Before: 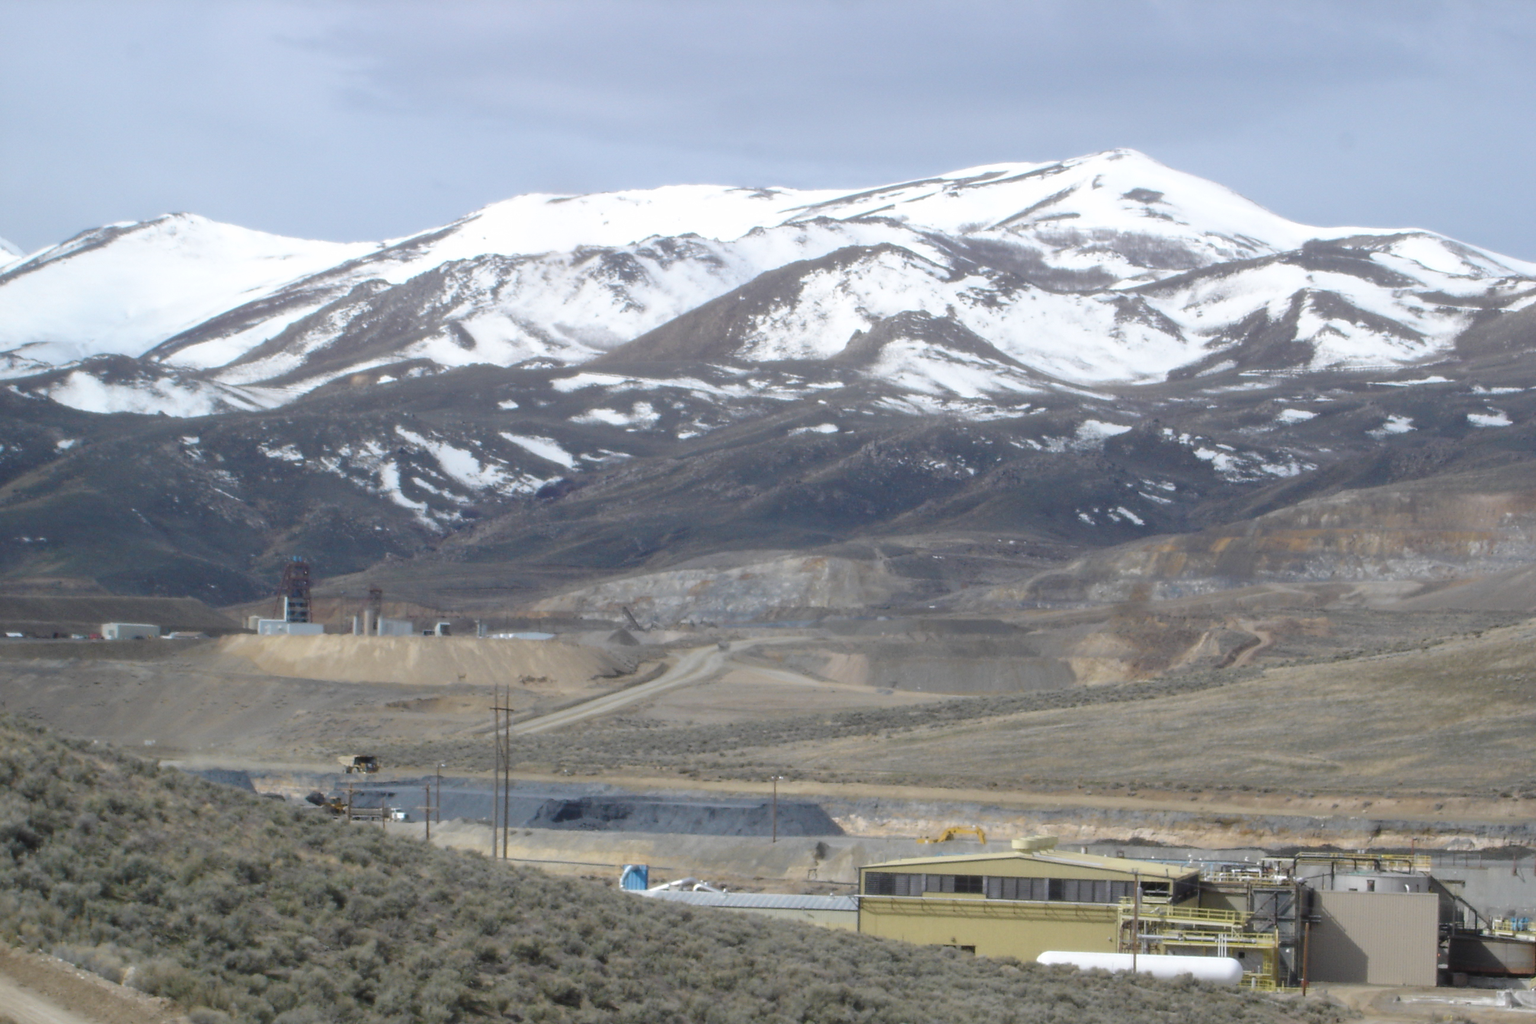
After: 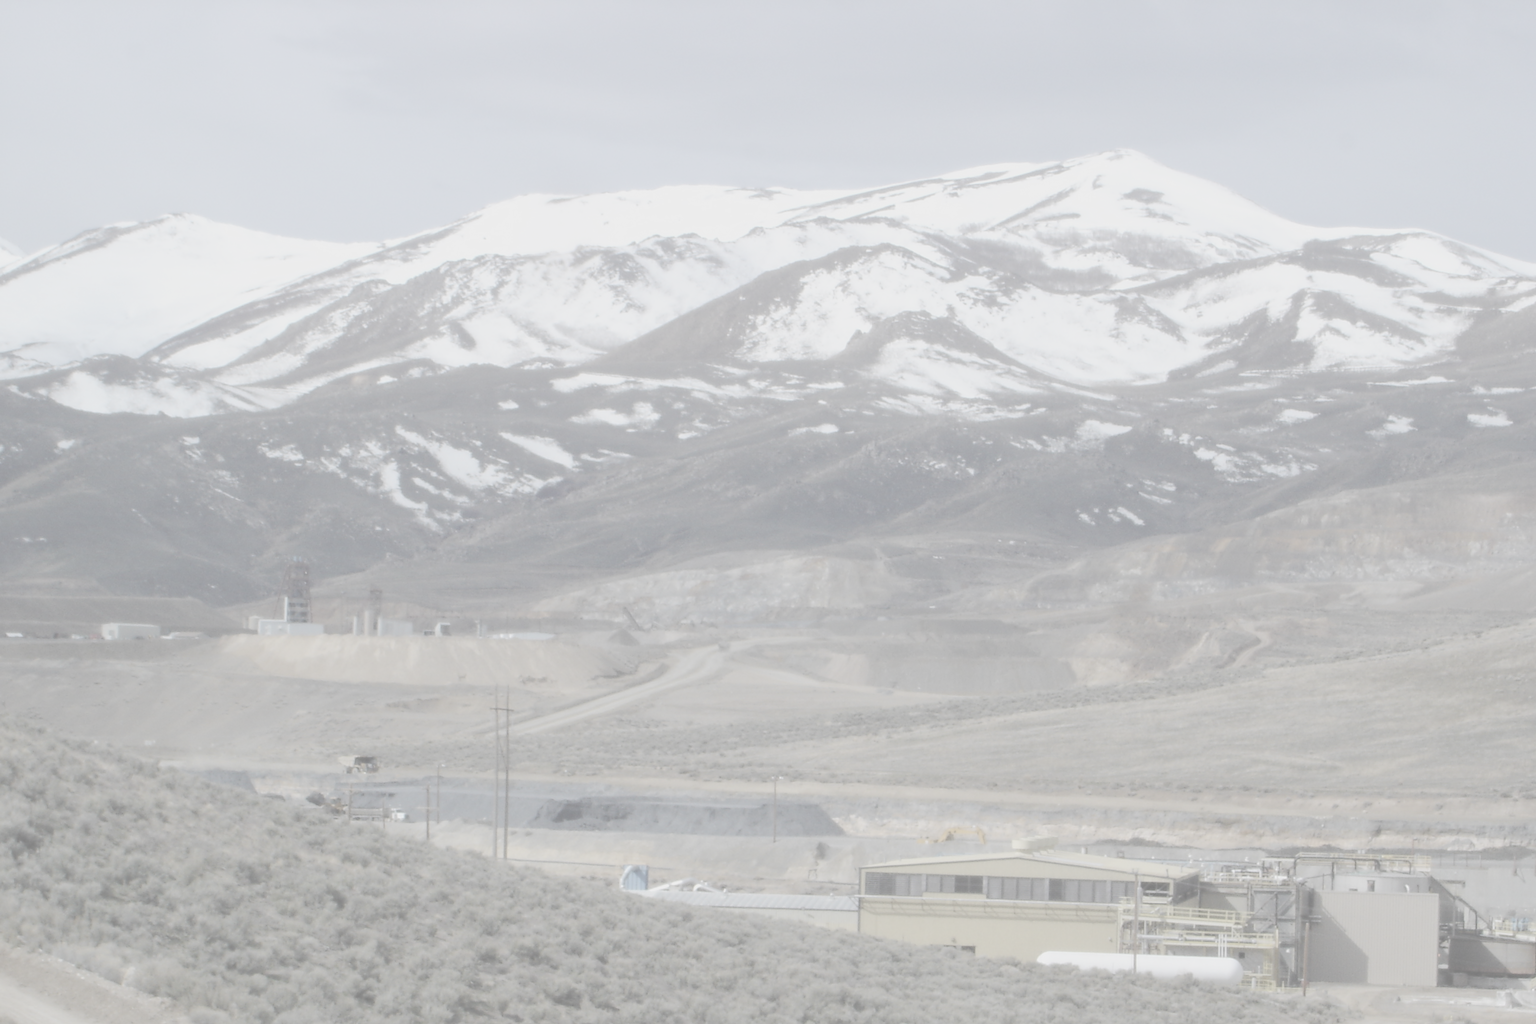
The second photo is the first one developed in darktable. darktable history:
contrast brightness saturation: contrast -0.302, brightness 0.753, saturation -0.78
